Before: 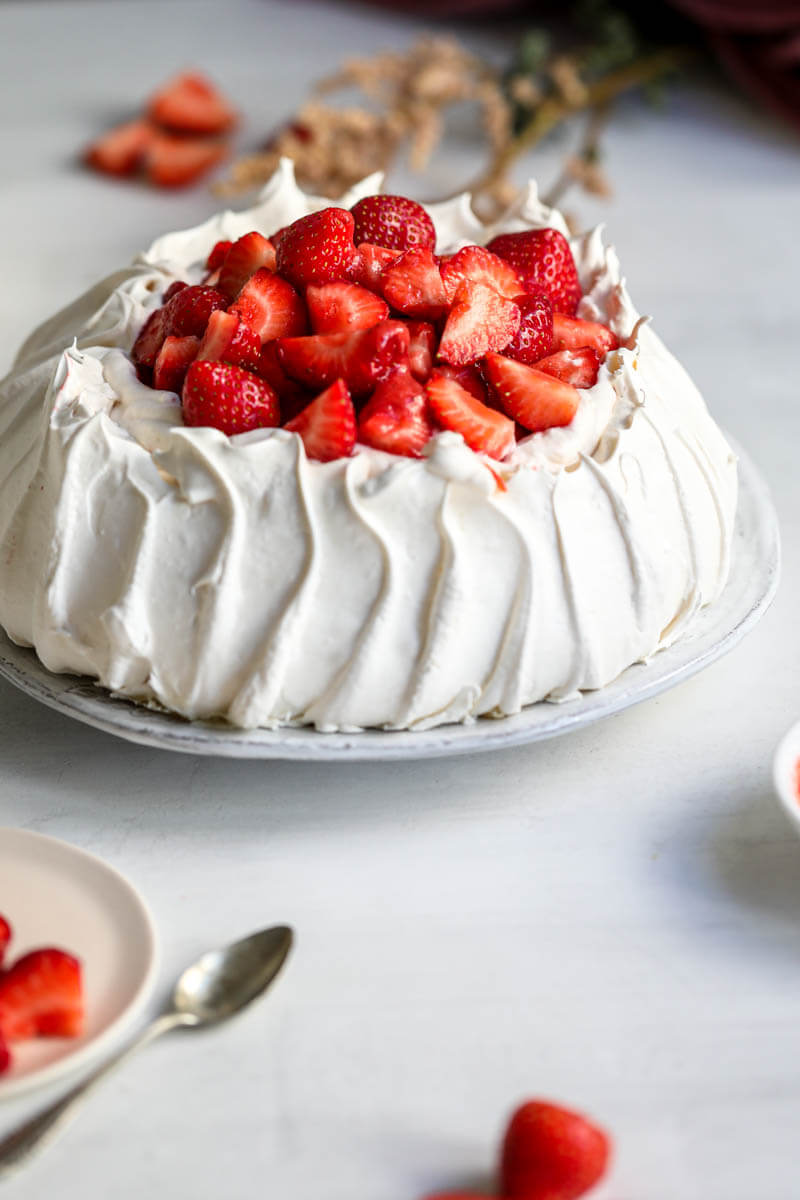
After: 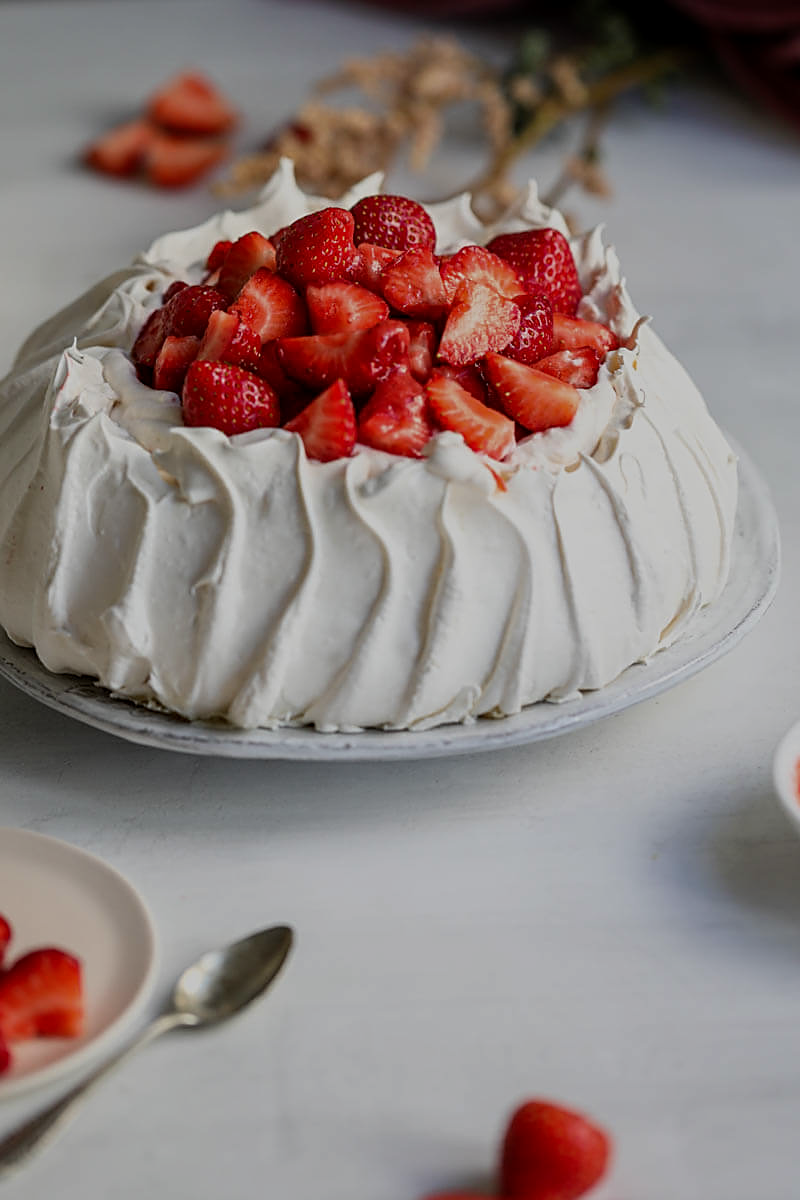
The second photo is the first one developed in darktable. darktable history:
exposure: black level correction 0, exposure -0.854 EV, compensate highlight preservation false
sharpen: on, module defaults
